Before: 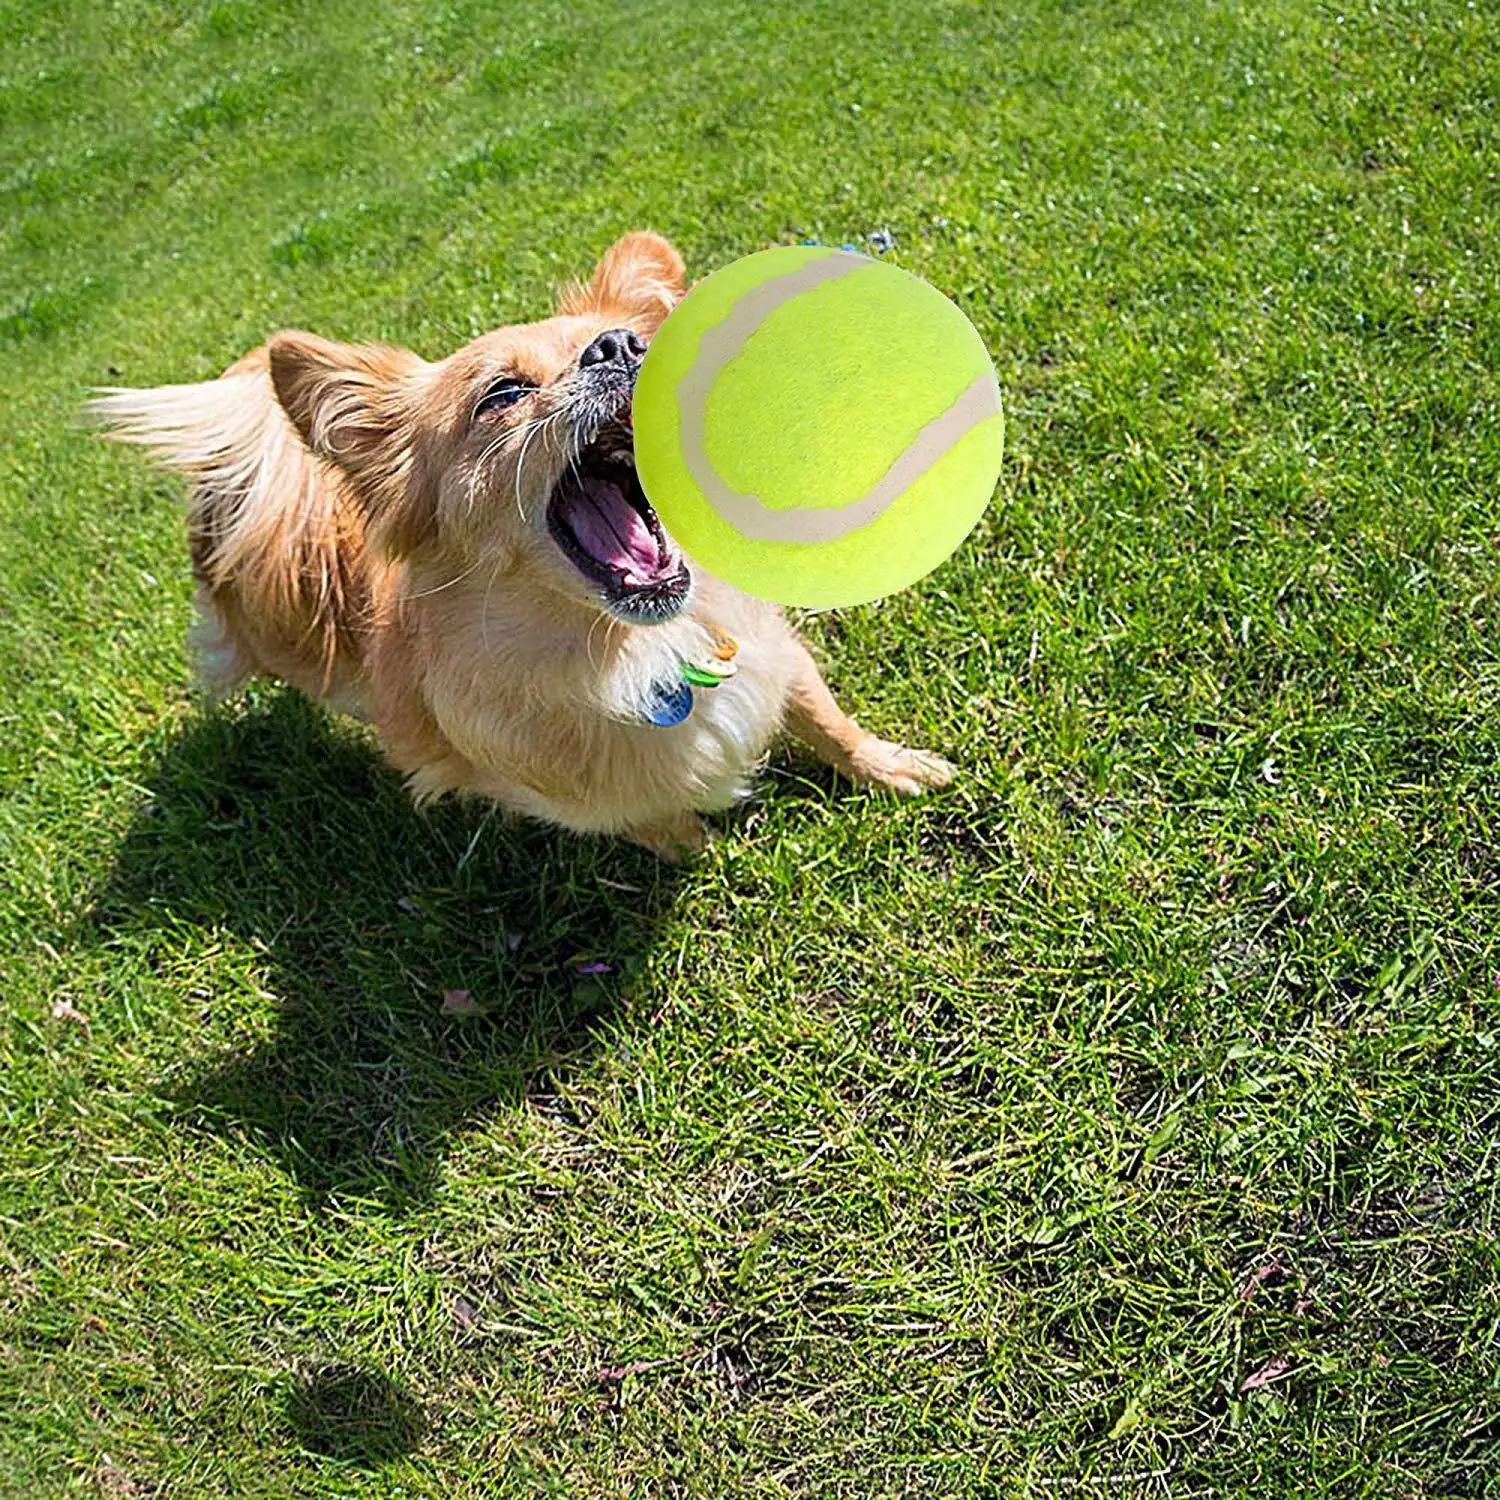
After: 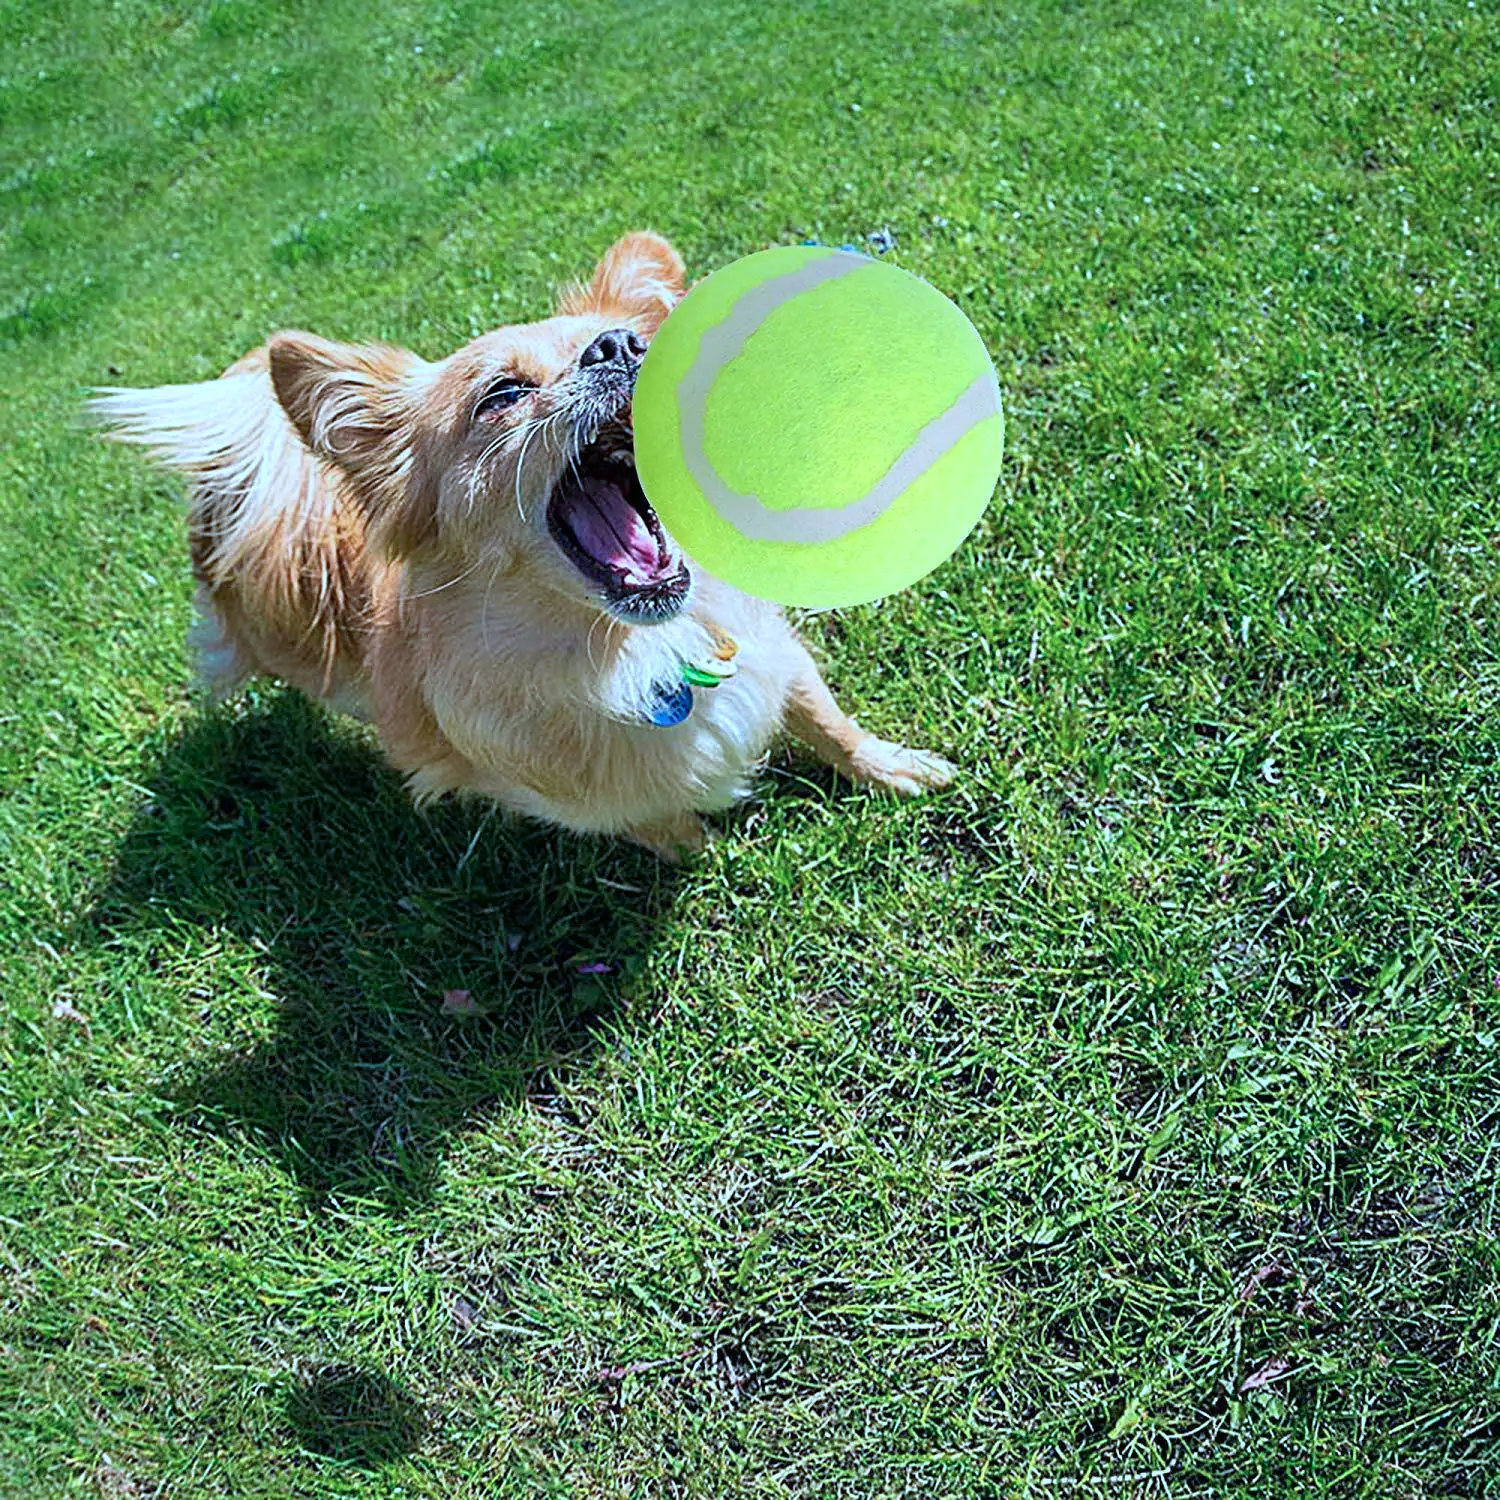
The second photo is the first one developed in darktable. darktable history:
color calibration: x 0.396, y 0.386, temperature 3645.59 K, gamut compression 1.65
